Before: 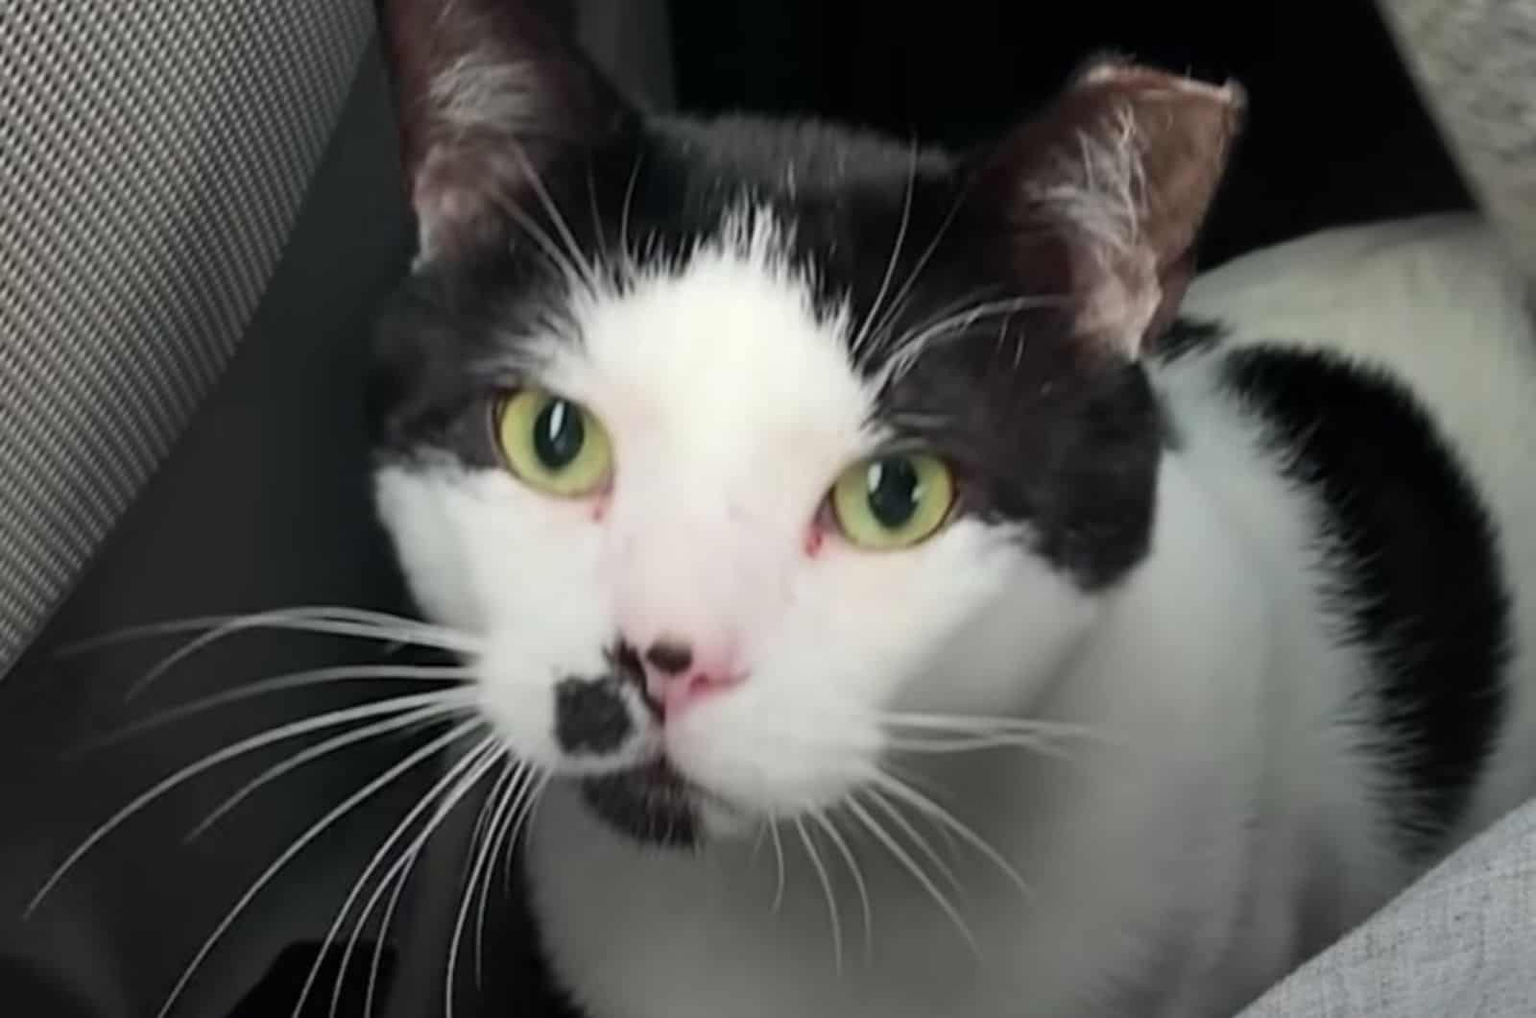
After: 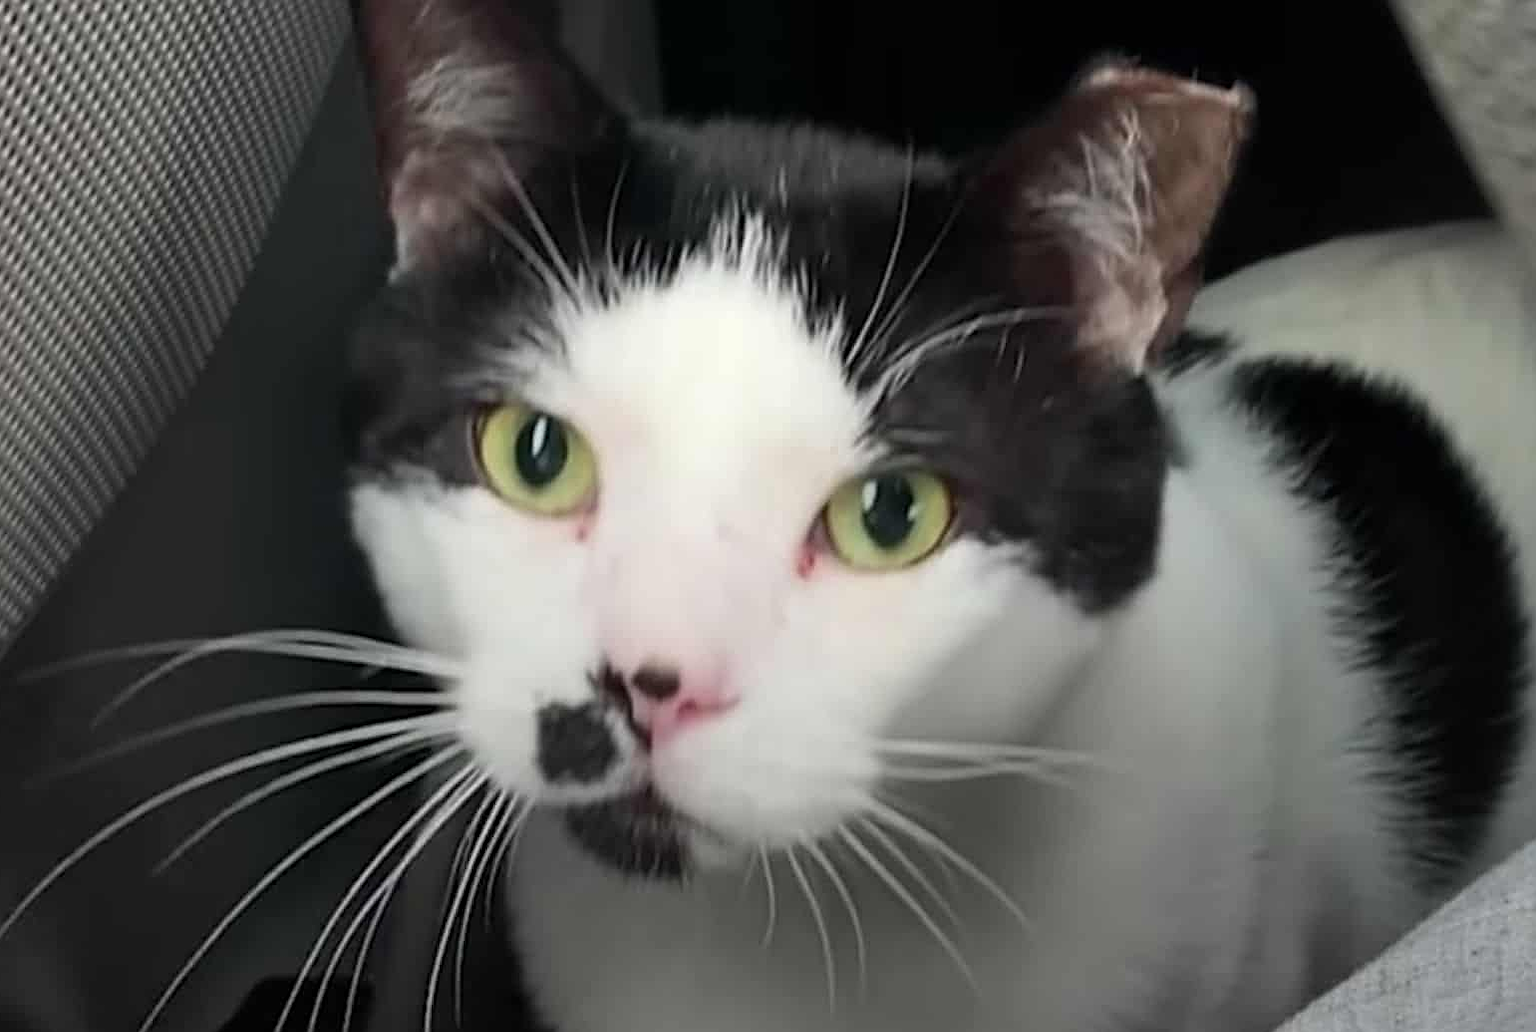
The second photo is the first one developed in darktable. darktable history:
crop and rotate: left 2.536%, right 1.107%, bottom 2.246%
sharpen: on, module defaults
